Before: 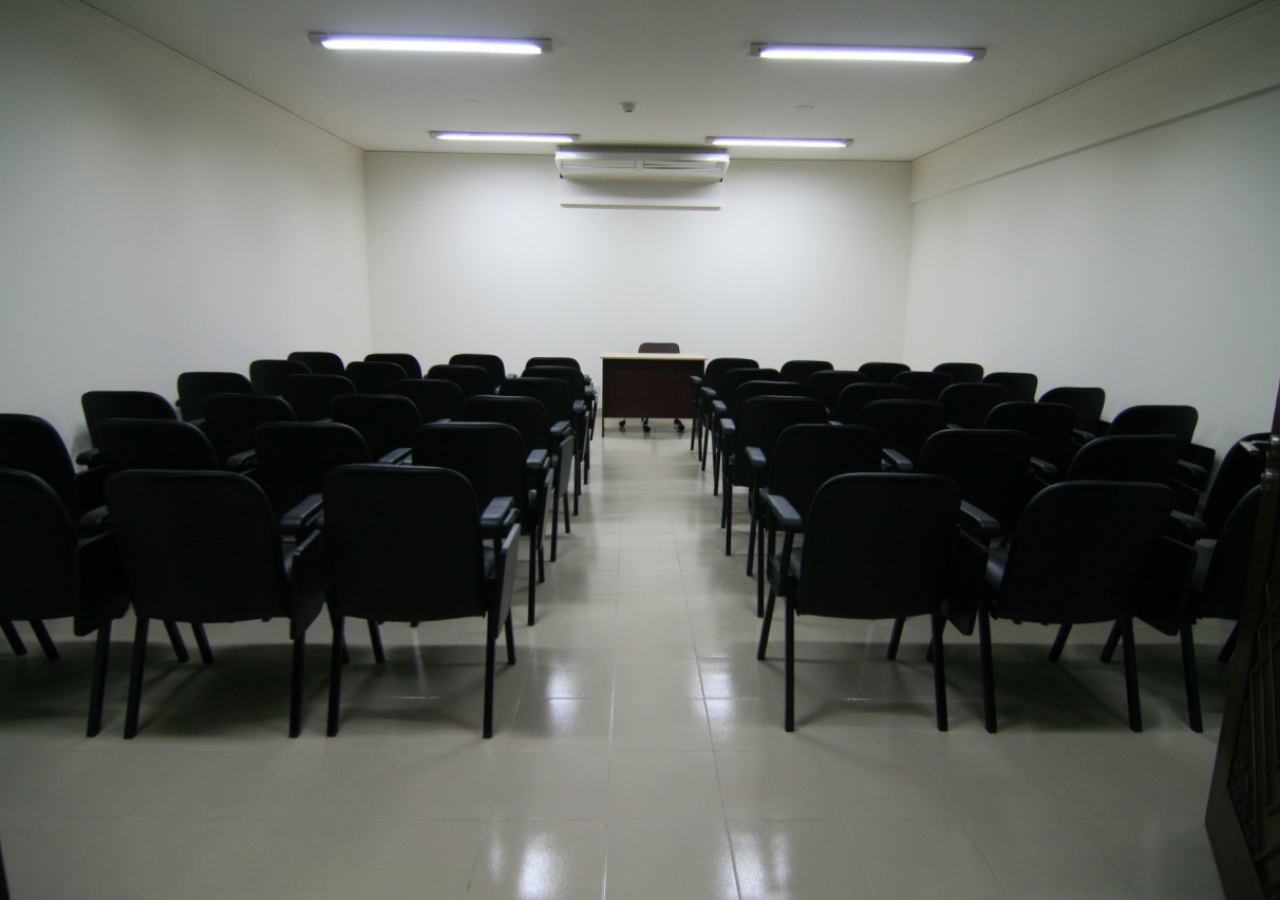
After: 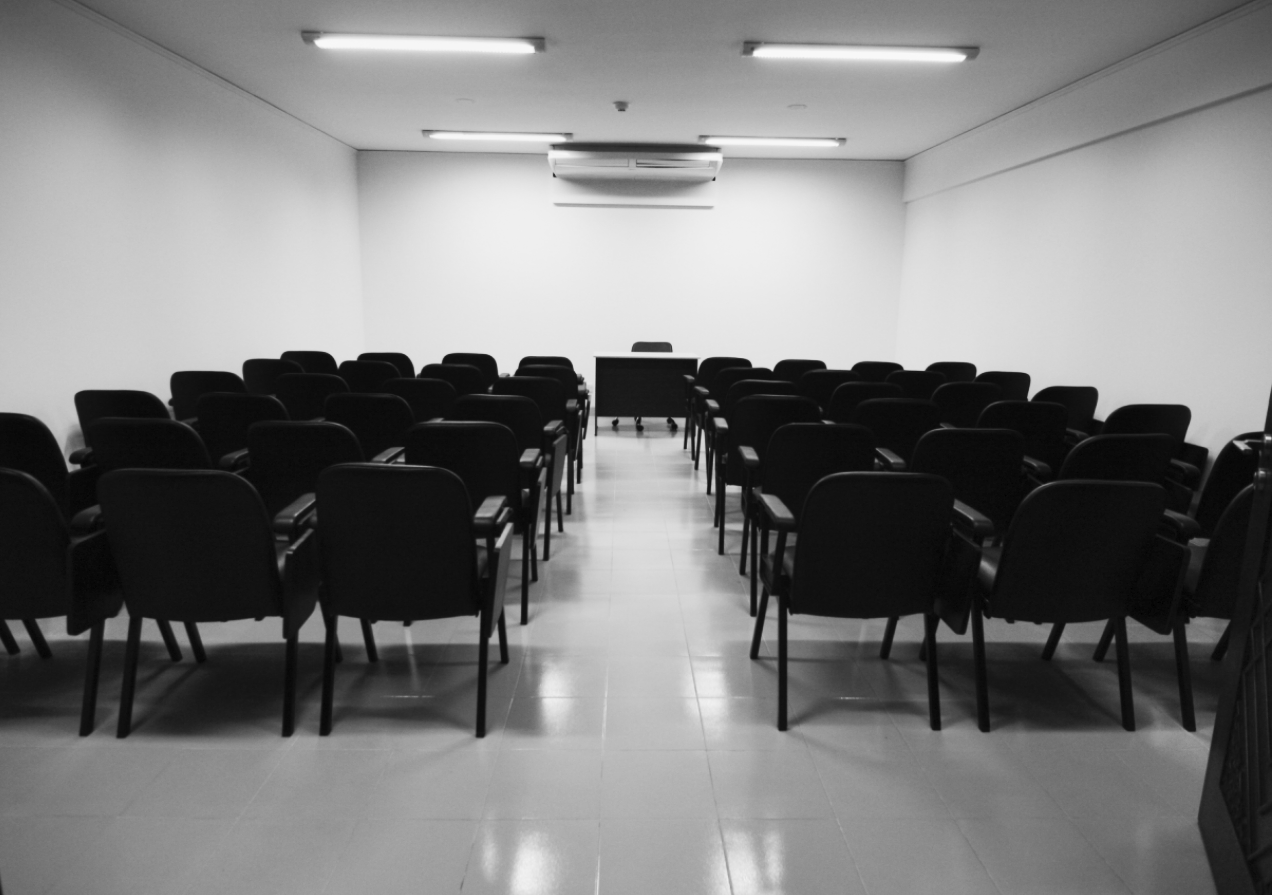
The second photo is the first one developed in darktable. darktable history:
crop and rotate: left 0.614%, top 0.179%, bottom 0.309%
shadows and highlights: soften with gaussian
contrast brightness saturation: contrast 0.24, brightness 0.26, saturation 0.39
monochrome: a -71.75, b 75.82
tone equalizer: -8 EV -0.417 EV, -7 EV -0.389 EV, -6 EV -0.333 EV, -5 EV -0.222 EV, -3 EV 0.222 EV, -2 EV 0.333 EV, -1 EV 0.389 EV, +0 EV 0.417 EV, edges refinement/feathering 500, mask exposure compensation -1.57 EV, preserve details no
